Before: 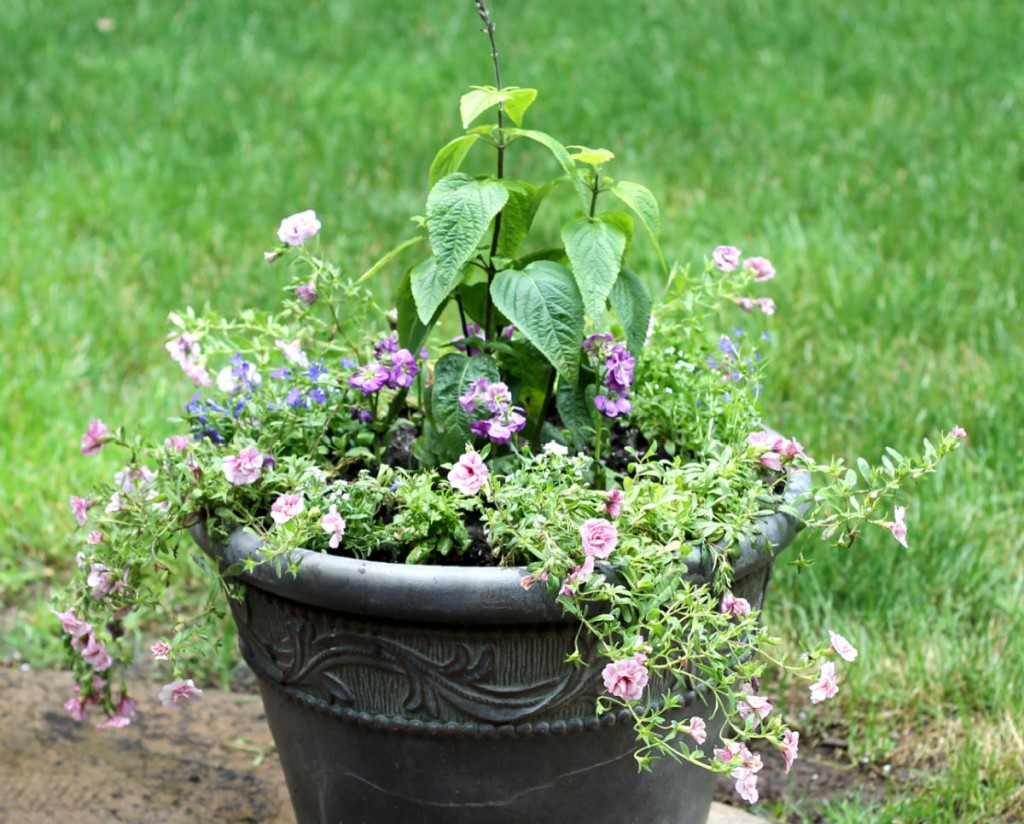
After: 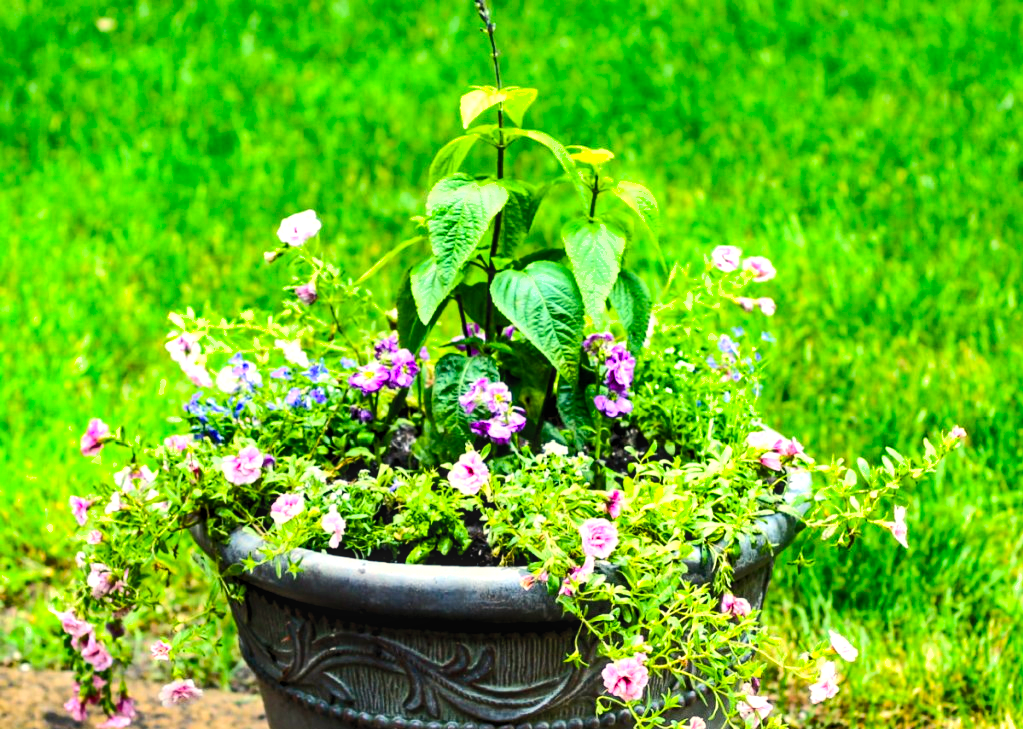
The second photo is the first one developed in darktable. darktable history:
crop and rotate: top 0%, bottom 11.514%
contrast brightness saturation: contrast 0.195, brightness 0.167, saturation 0.216
color balance rgb: highlights gain › chroma 3.103%, highlights gain › hue 75.62°, global offset › luminance -0.476%, perceptual saturation grading › global saturation 36.395%, perceptual saturation grading › shadows 34.603%, perceptual brilliance grading › highlights 17.131%, perceptual brilliance grading › mid-tones 32.458%, perceptual brilliance grading › shadows -31.421%, global vibrance 20.524%
local contrast: on, module defaults
shadows and highlights: low approximation 0.01, soften with gaussian
